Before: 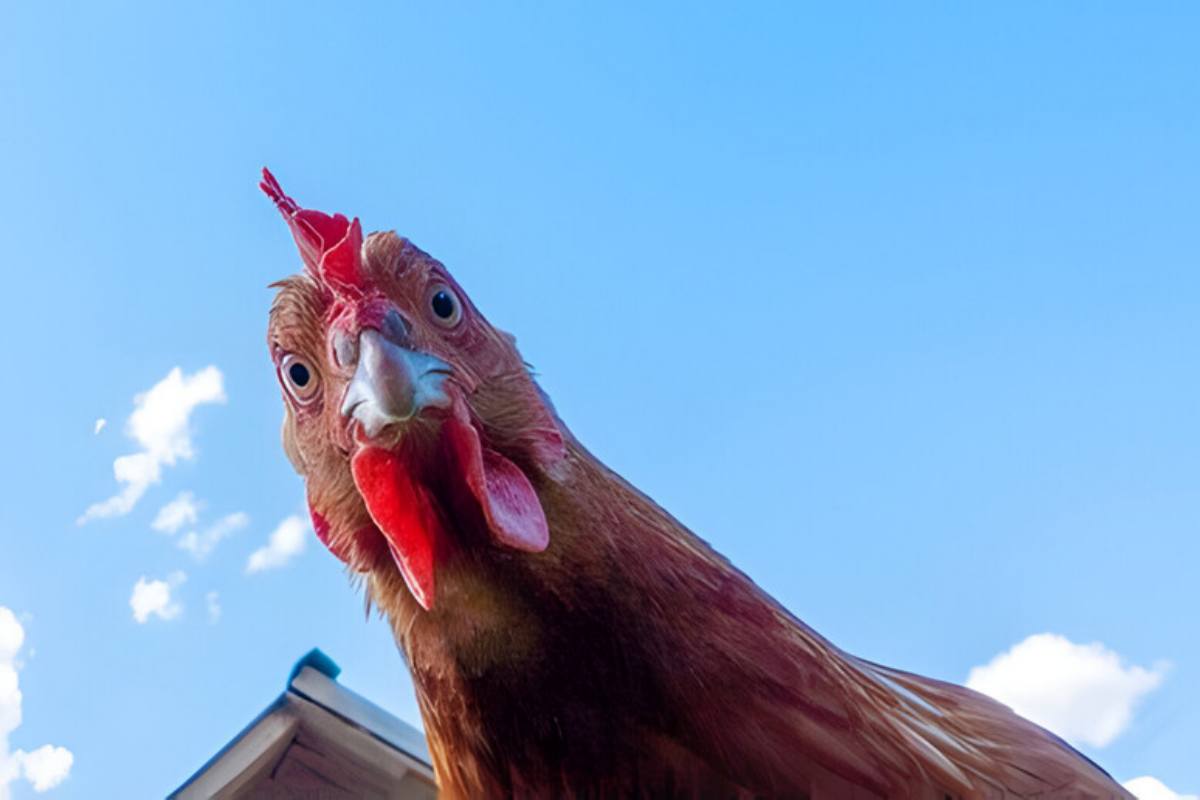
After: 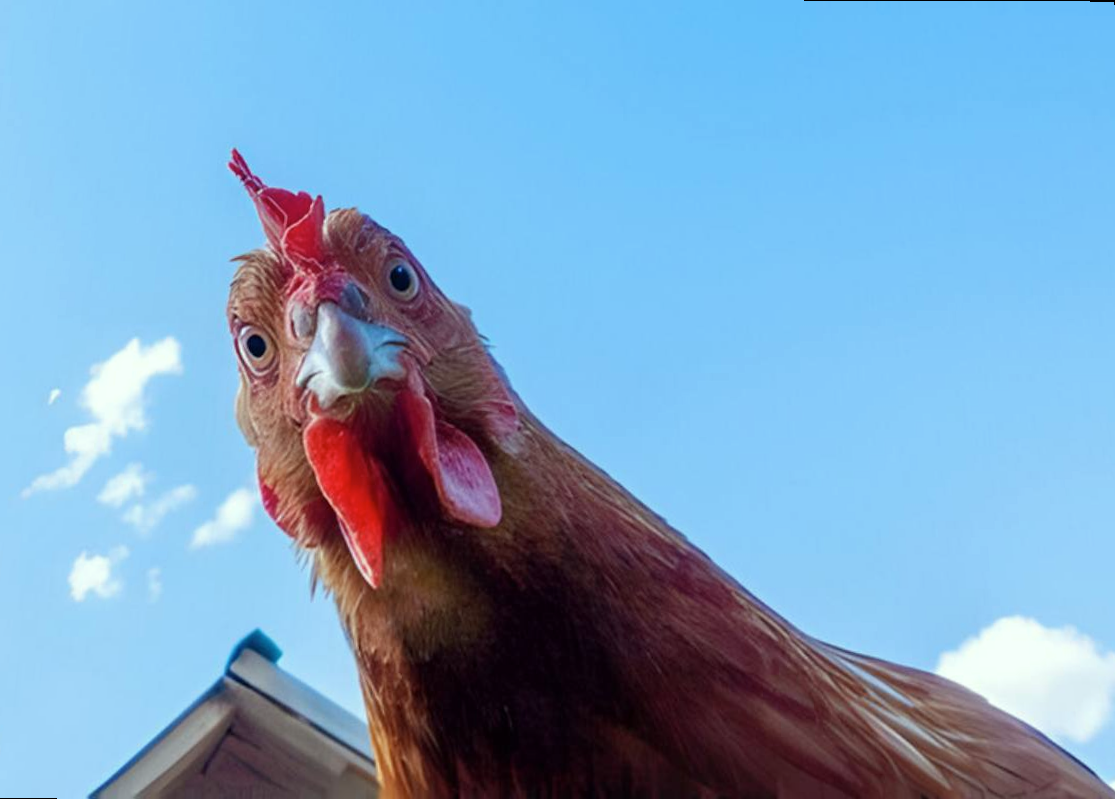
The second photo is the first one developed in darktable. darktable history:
white balance: red 0.982, blue 1.018
color correction: highlights a* -4.73, highlights b* 5.06, saturation 0.97
rotate and perspective: rotation 0.215°, lens shift (vertical) -0.139, crop left 0.069, crop right 0.939, crop top 0.002, crop bottom 0.996
